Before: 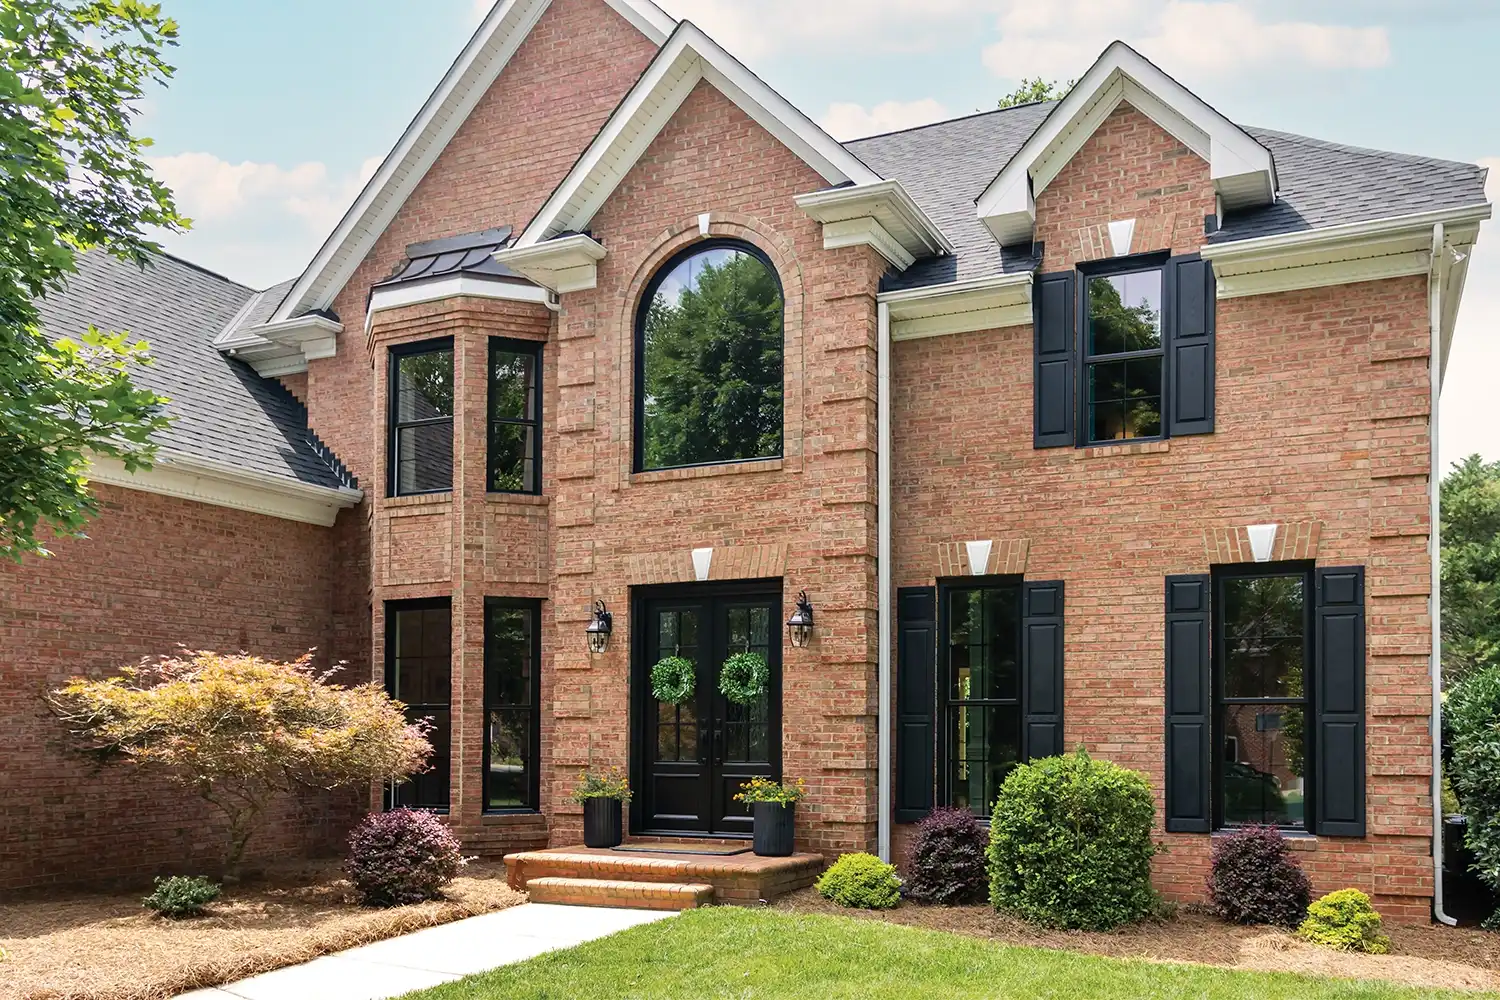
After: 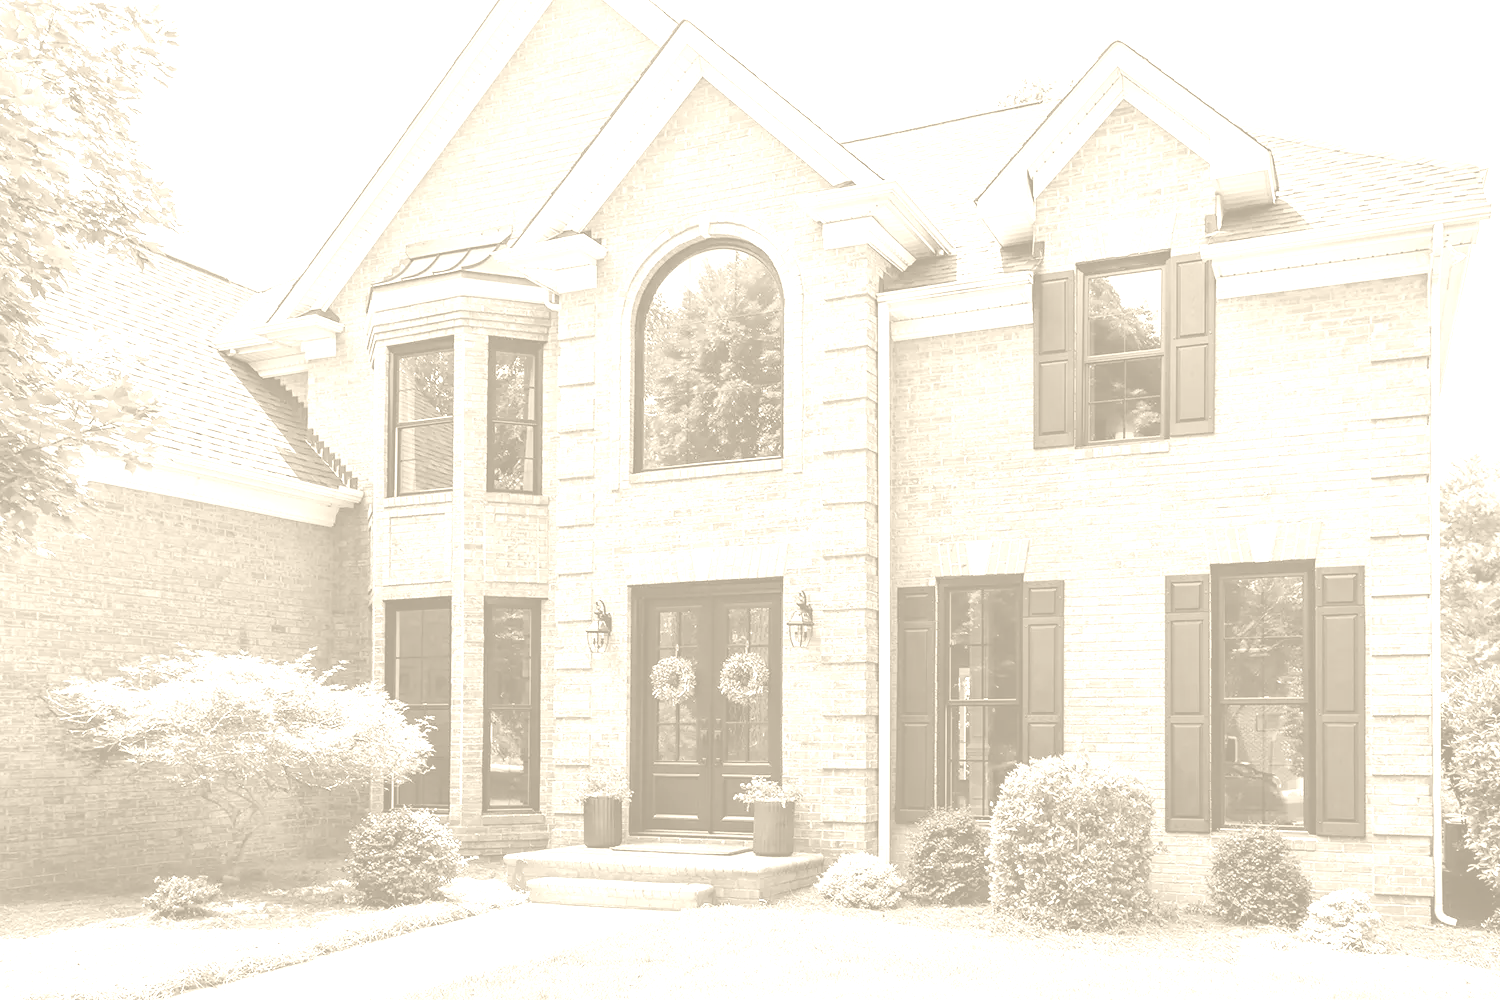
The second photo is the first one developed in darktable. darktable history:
exposure: exposure 0.636 EV, compensate highlight preservation false
colorize: hue 36°, saturation 71%, lightness 80.79%
